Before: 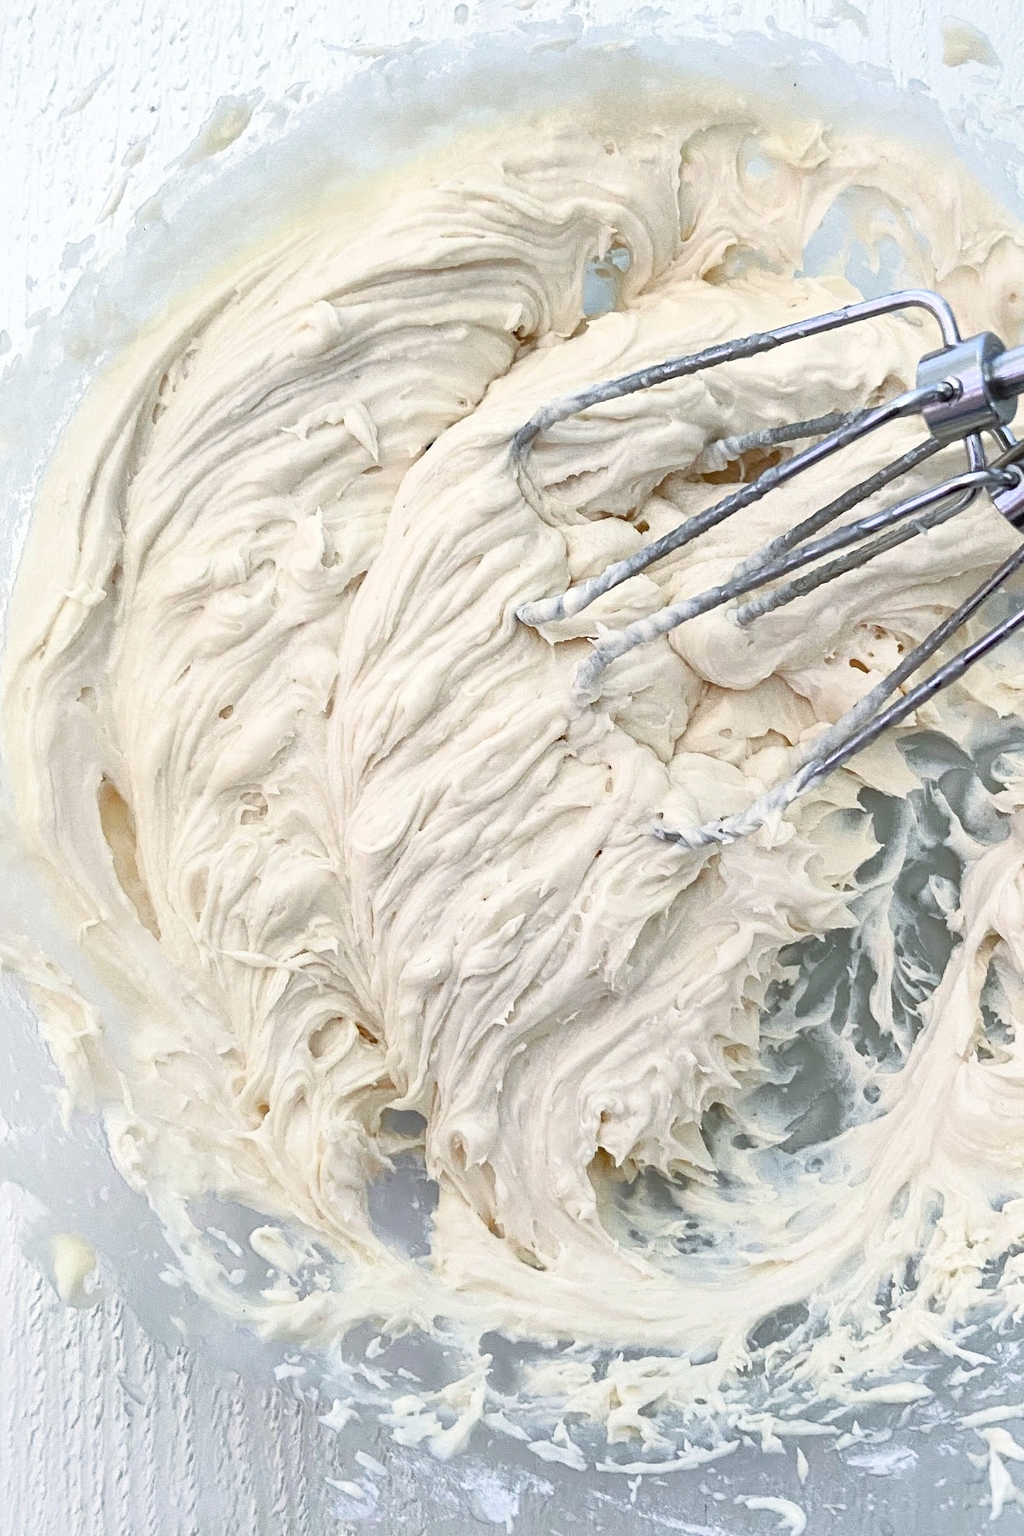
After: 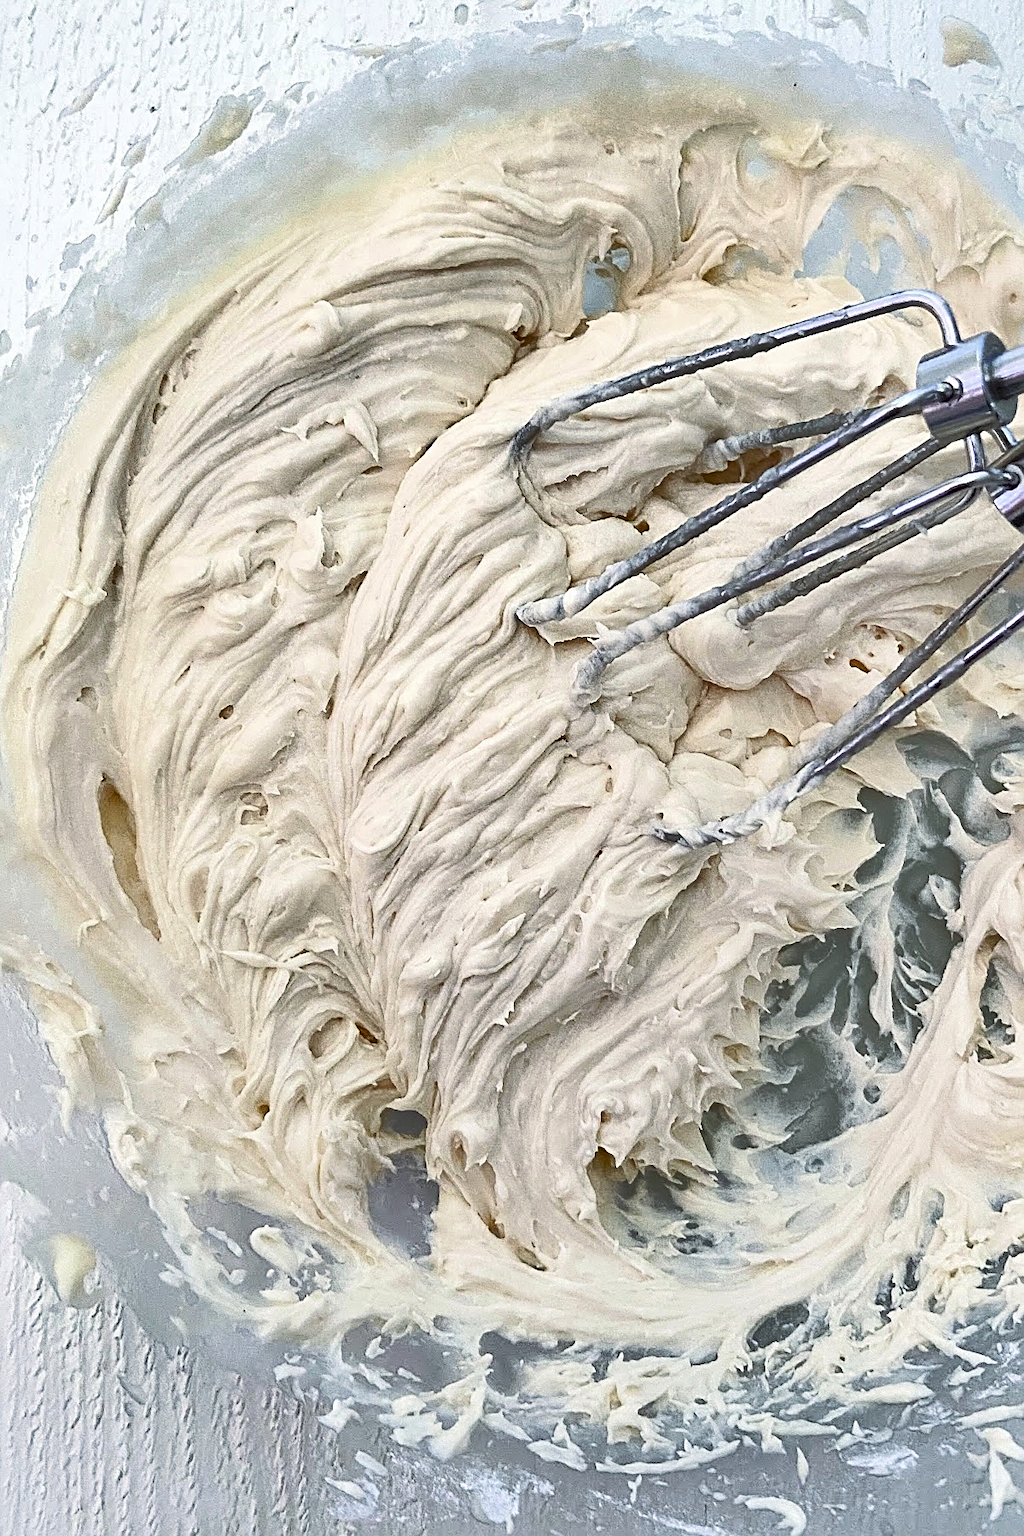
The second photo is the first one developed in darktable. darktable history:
sharpen: on, module defaults
shadows and highlights: shadows color adjustment 97.67%, soften with gaussian
